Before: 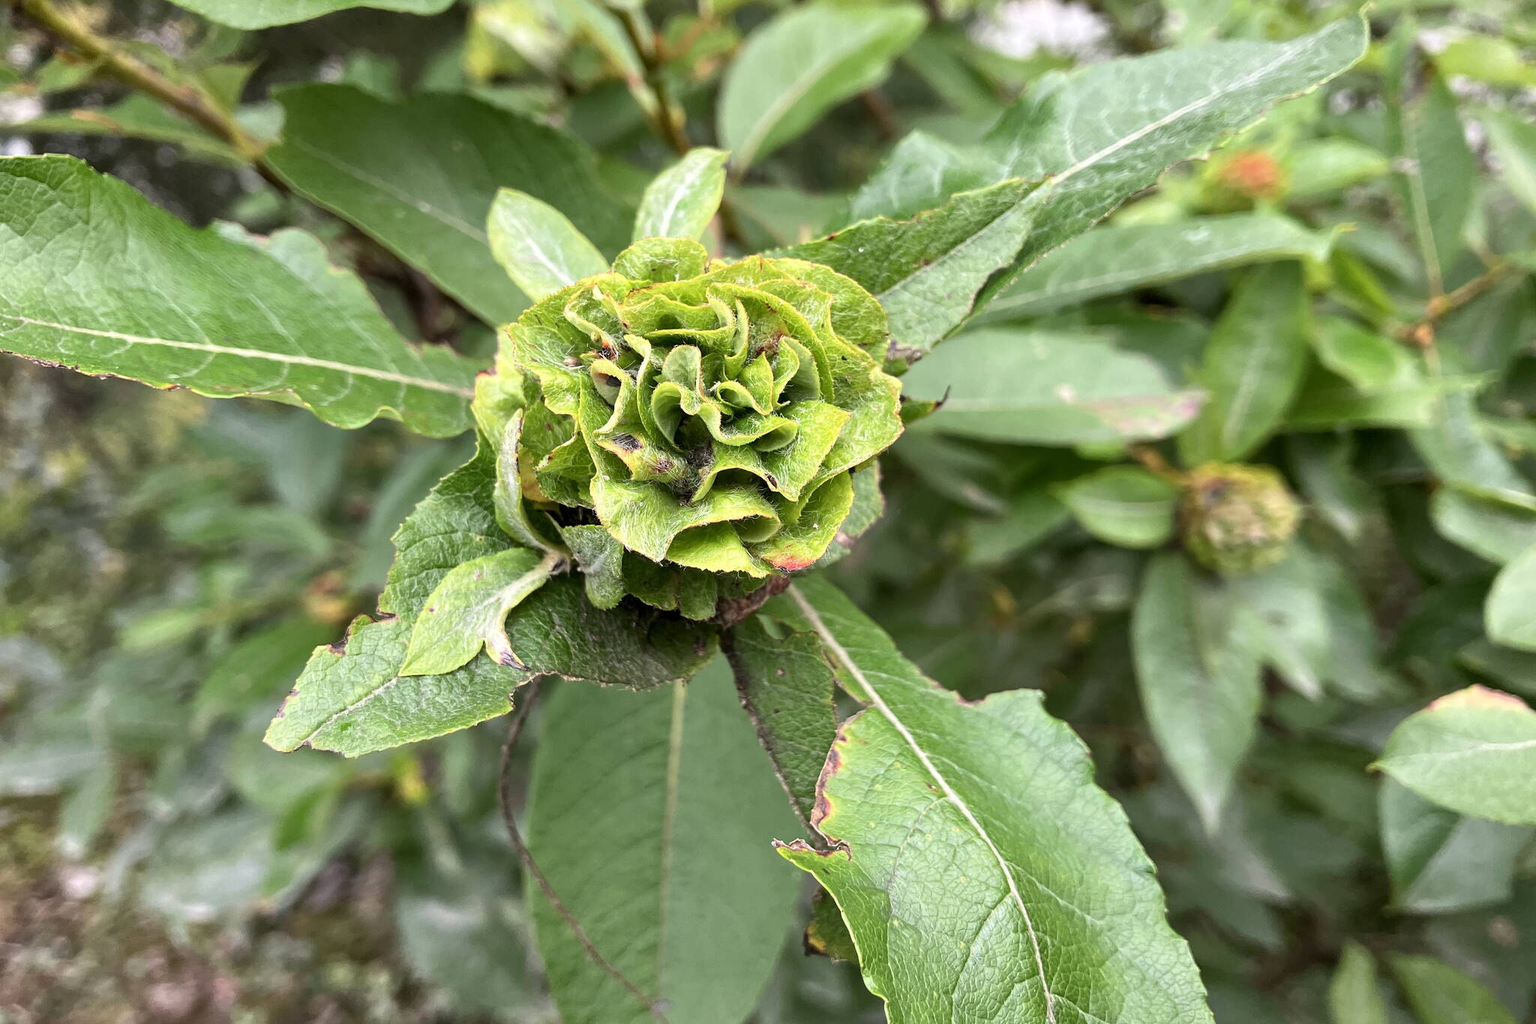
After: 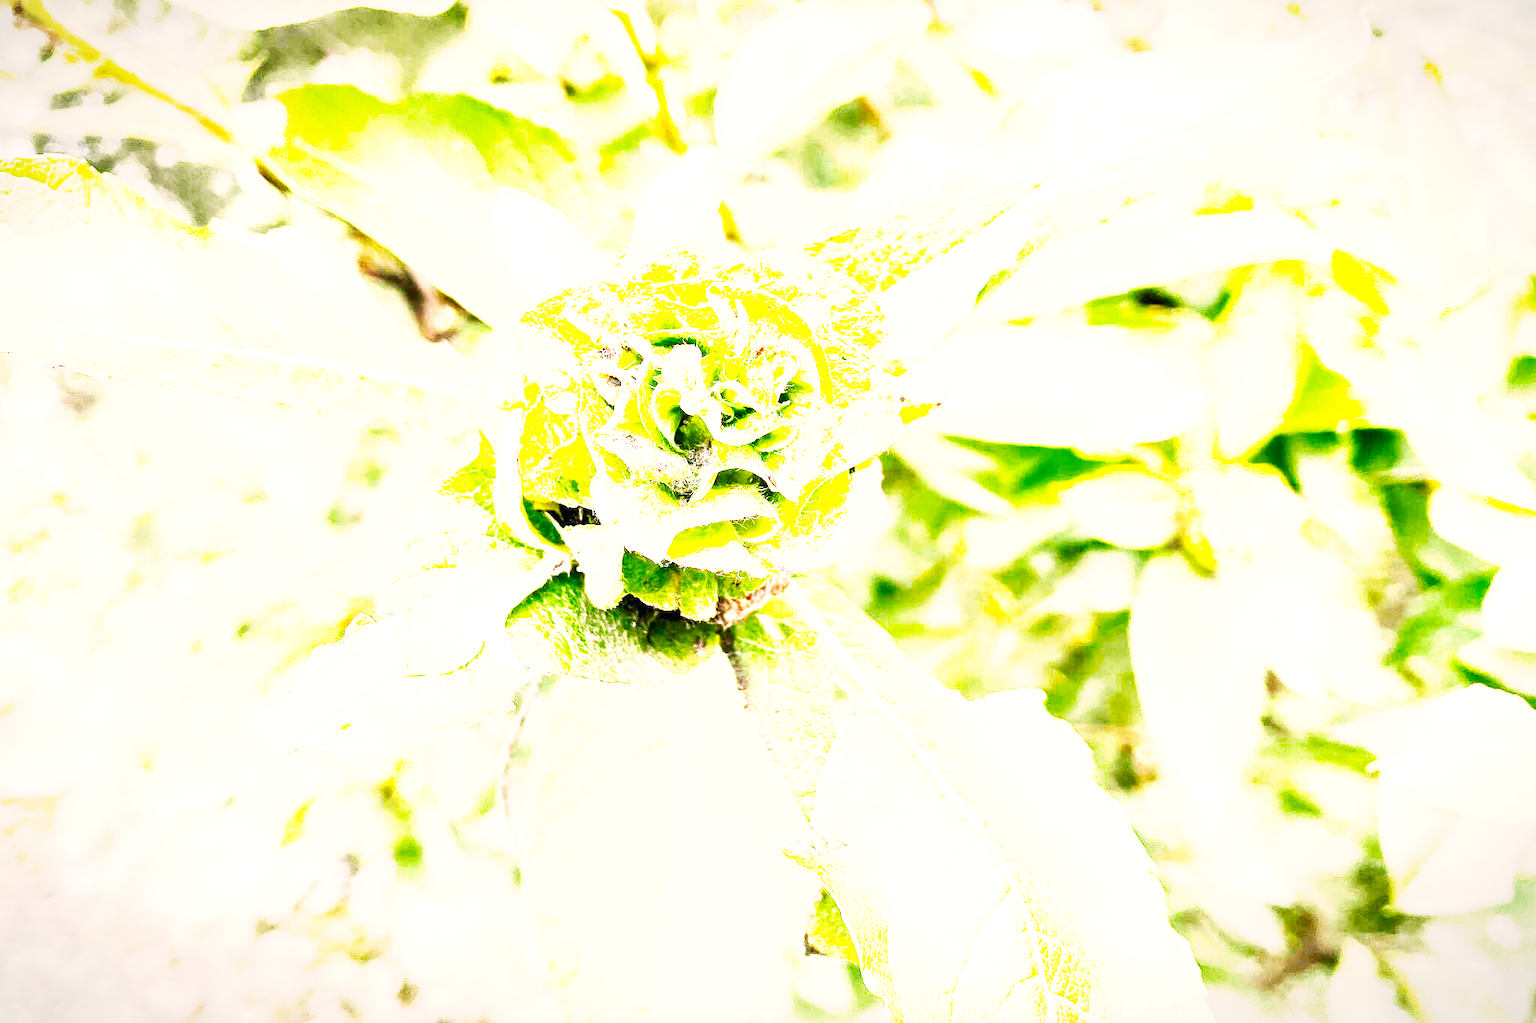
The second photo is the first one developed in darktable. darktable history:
color balance rgb: shadows lift › chroma 2.049%, shadows lift › hue 214.33°, perceptual saturation grading › global saturation 8.663%, perceptual brilliance grading › global brilliance 15.647%, perceptual brilliance grading › shadows -35.727%, global vibrance 9.419%, contrast 14.843%, saturation formula JzAzBz (2021)
exposure: exposure 2.95 EV, compensate exposure bias true, compensate highlight preservation false
tone equalizer: on, module defaults
vignetting: fall-off start 97.46%, fall-off radius 99.69%, width/height ratio 1.371, unbound false
base curve: curves: ch0 [(0, 0) (0.007, 0.004) (0.027, 0.03) (0.046, 0.07) (0.207, 0.54) (0.442, 0.872) (0.673, 0.972) (1, 1)], preserve colors none
color correction: highlights a* 3.58, highlights b* 5.09
shadows and highlights: radius 127.84, shadows 21.16, highlights -22.67, low approximation 0.01
